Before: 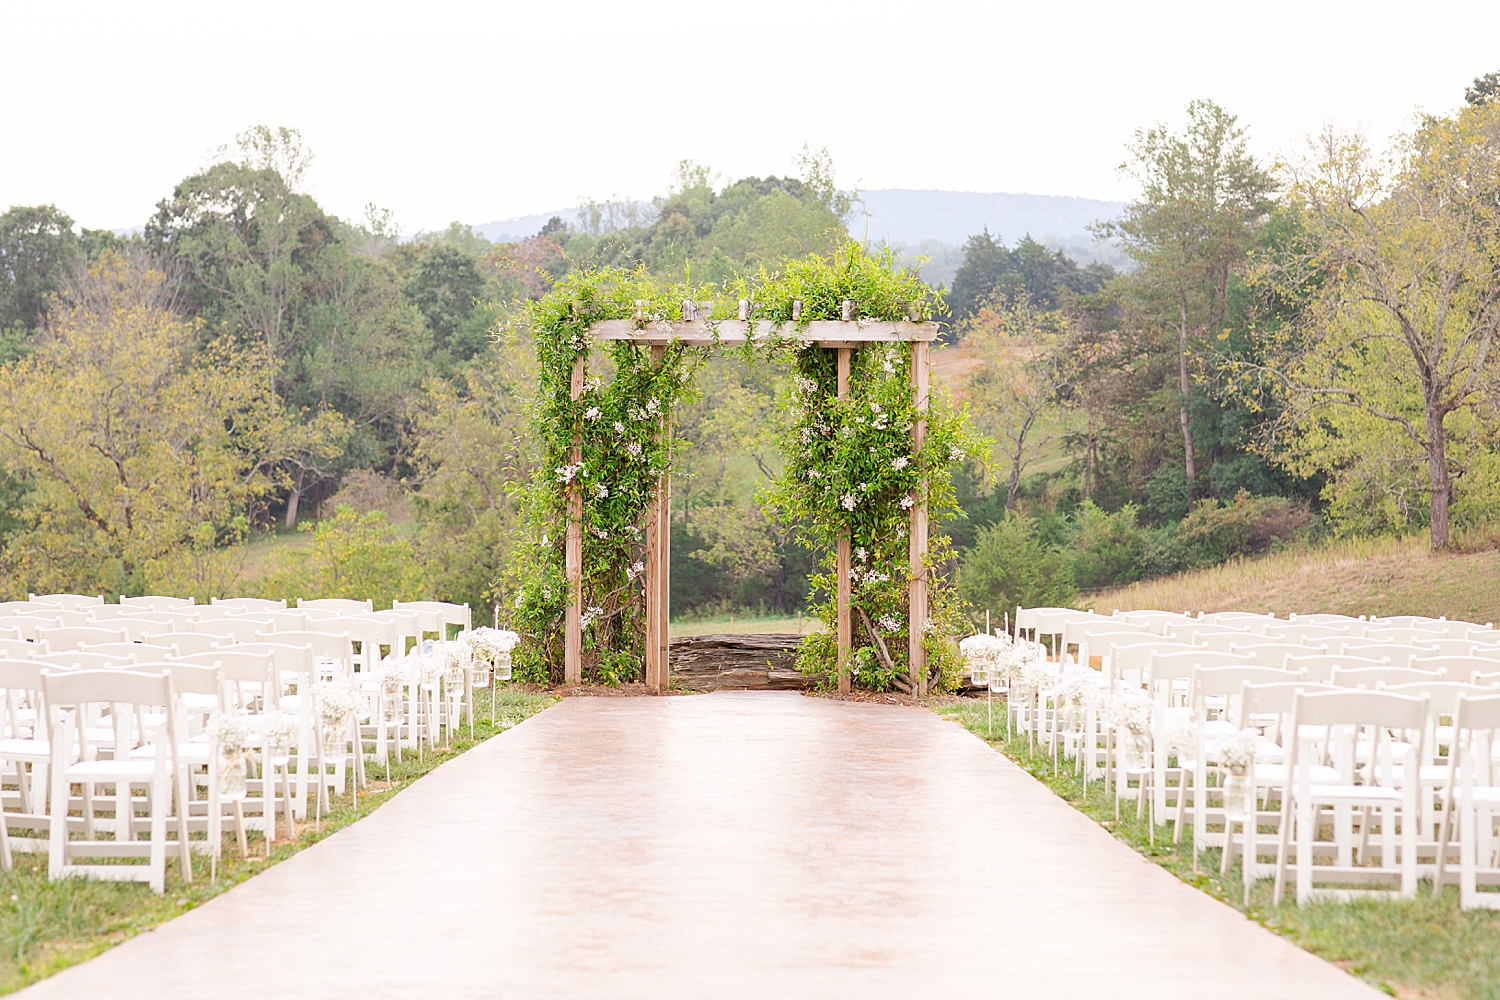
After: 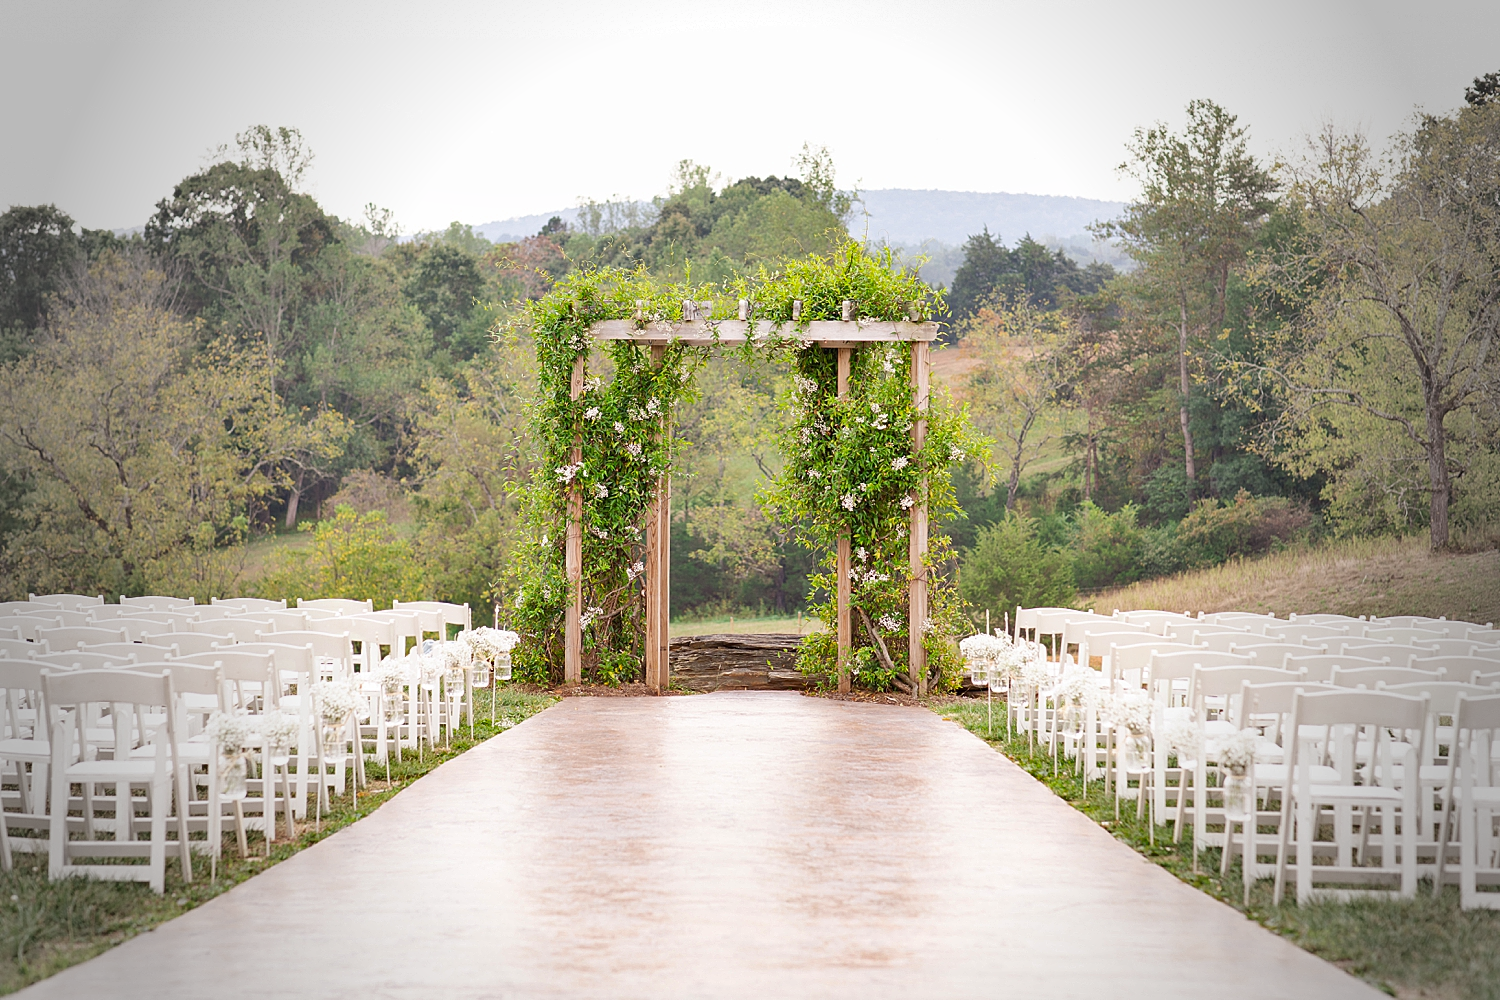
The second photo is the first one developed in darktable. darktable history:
shadows and highlights: soften with gaussian
vignetting: fall-off start 63.69%, width/height ratio 0.884
